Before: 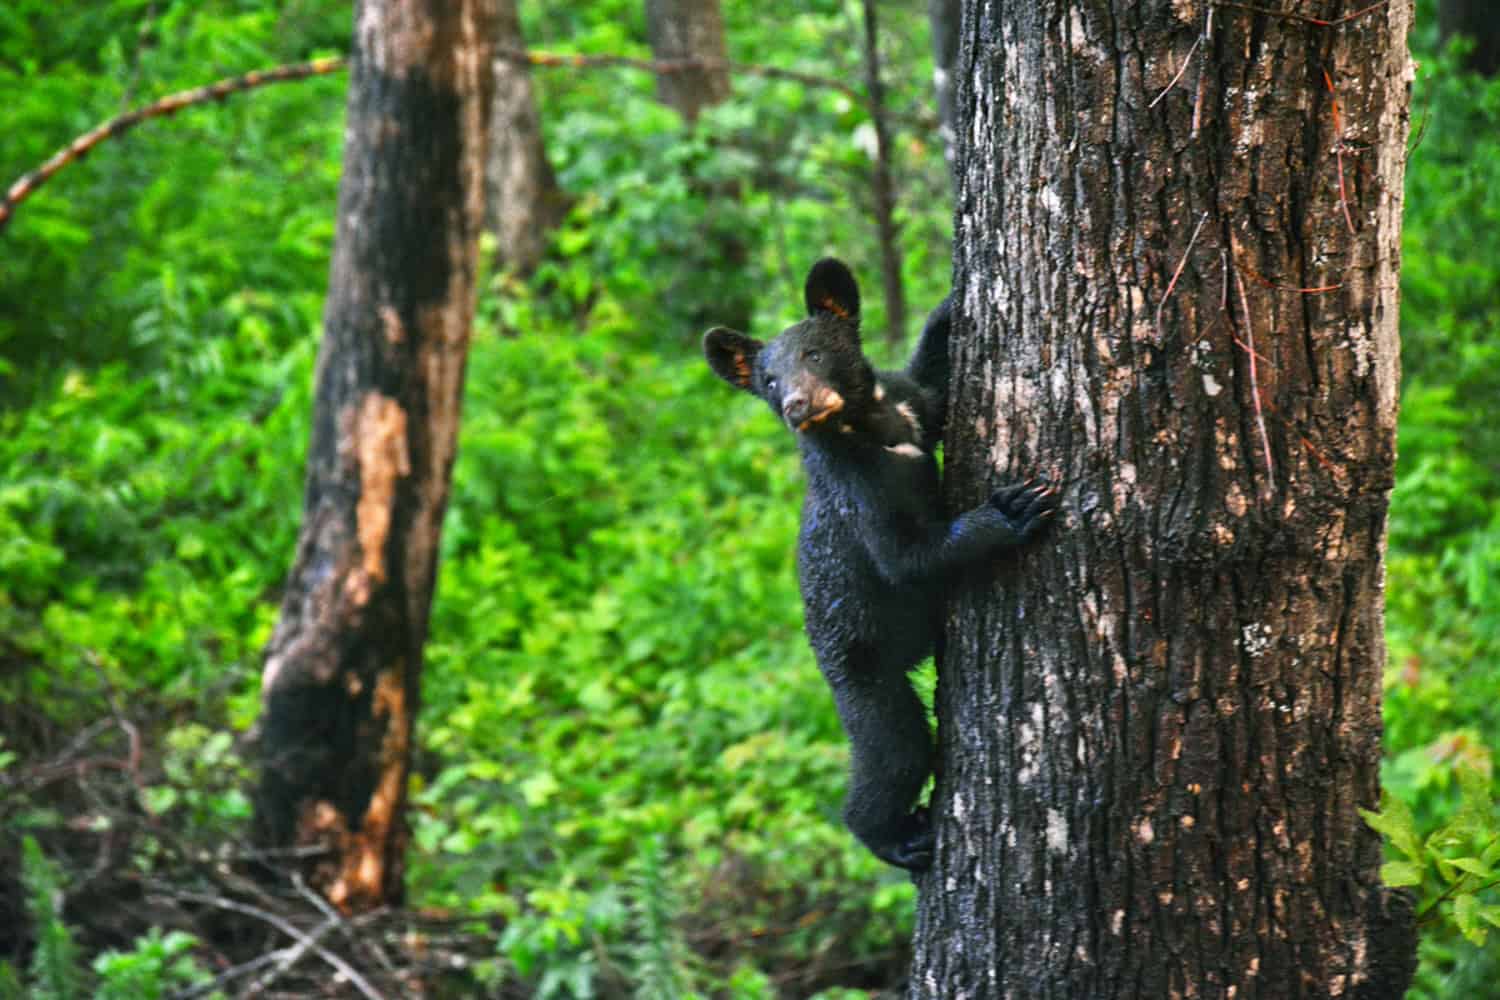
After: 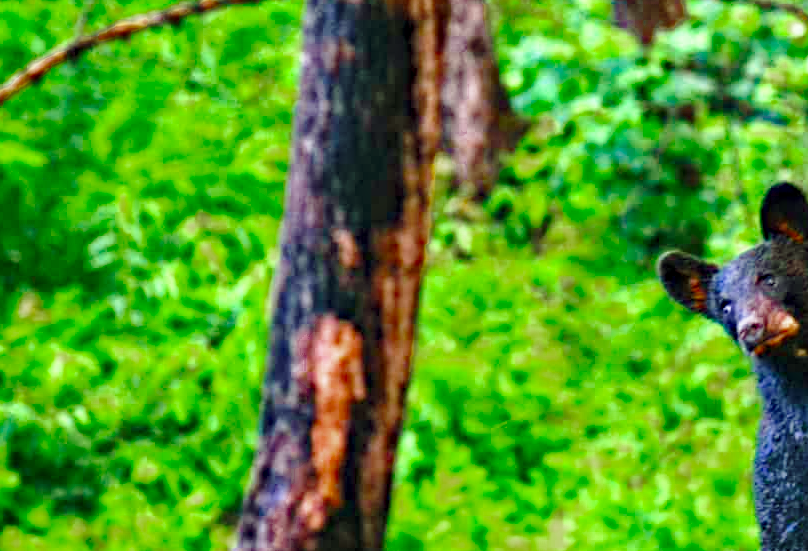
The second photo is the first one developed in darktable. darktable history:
exposure: compensate highlight preservation false
crop and rotate: left 3.038%, top 7.682%, right 43.078%, bottom 37.184%
color zones: curves: ch0 [(0.11, 0.396) (0.195, 0.36) (0.25, 0.5) (0.303, 0.412) (0.357, 0.544) (0.75, 0.5) (0.967, 0.328)]; ch1 [(0, 0.468) (0.112, 0.512) (0.202, 0.6) (0.25, 0.5) (0.307, 0.352) (0.357, 0.544) (0.75, 0.5) (0.963, 0.524)]
velvia: on, module defaults
haze removal: strength 0.501, distance 0.429, compatibility mode true, adaptive false
shadows and highlights: shadows -41.13, highlights 63.05, highlights color adjustment 52.18%, soften with gaussian
base curve: curves: ch0 [(0, 0) (0.028, 0.03) (0.121, 0.232) (0.46, 0.748) (0.859, 0.968) (1, 1)], preserve colors none
tone equalizer: -8 EV 0.242 EV, -7 EV 0.432 EV, -6 EV 0.395 EV, -5 EV 0.263 EV, -3 EV -0.258 EV, -2 EV -0.435 EV, -1 EV -0.441 EV, +0 EV -0.279 EV, mask exposure compensation -0.51 EV
